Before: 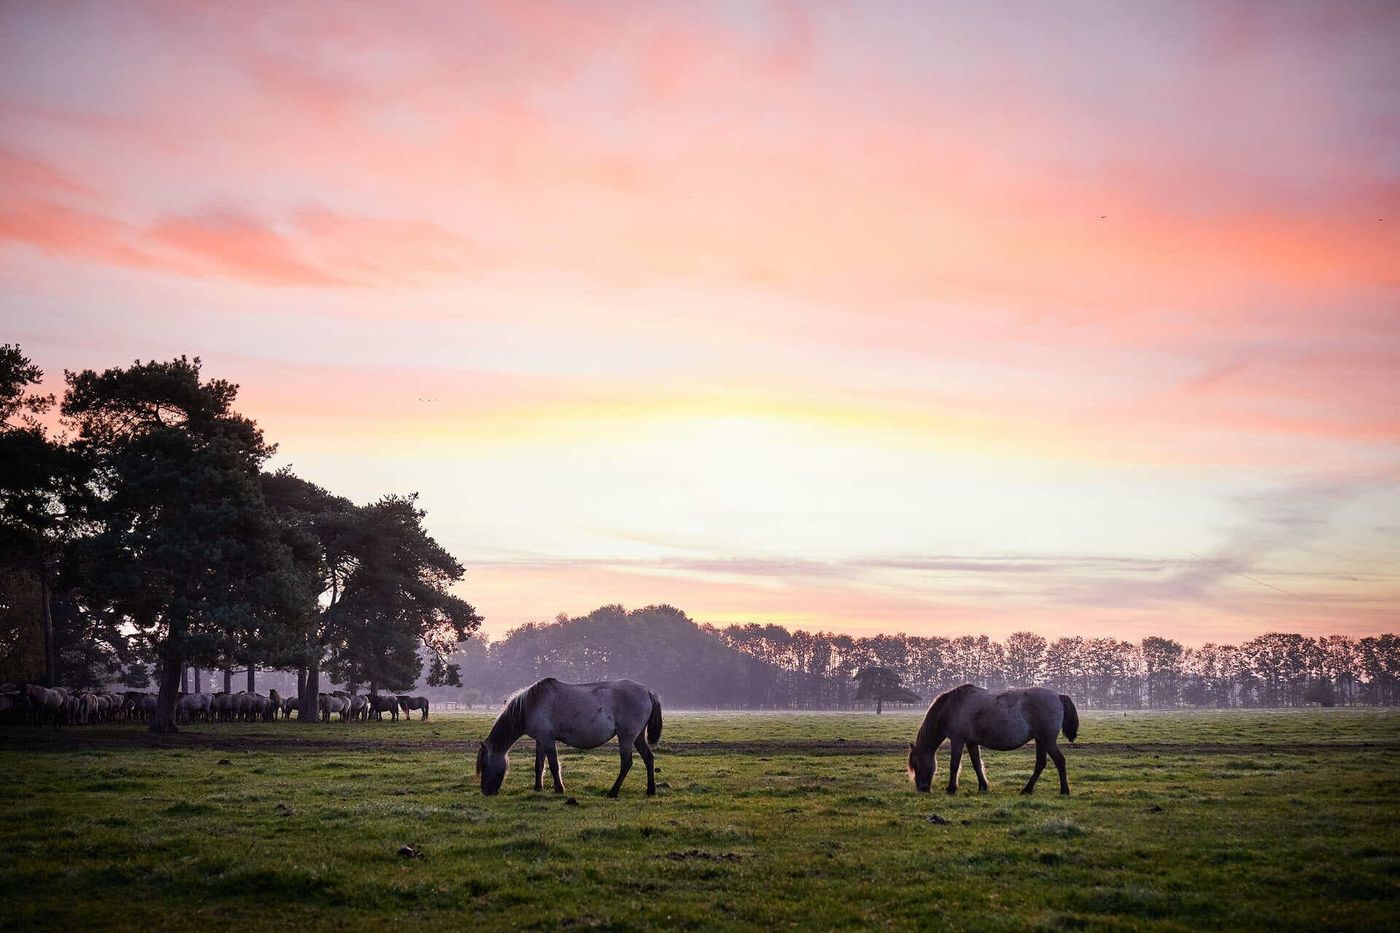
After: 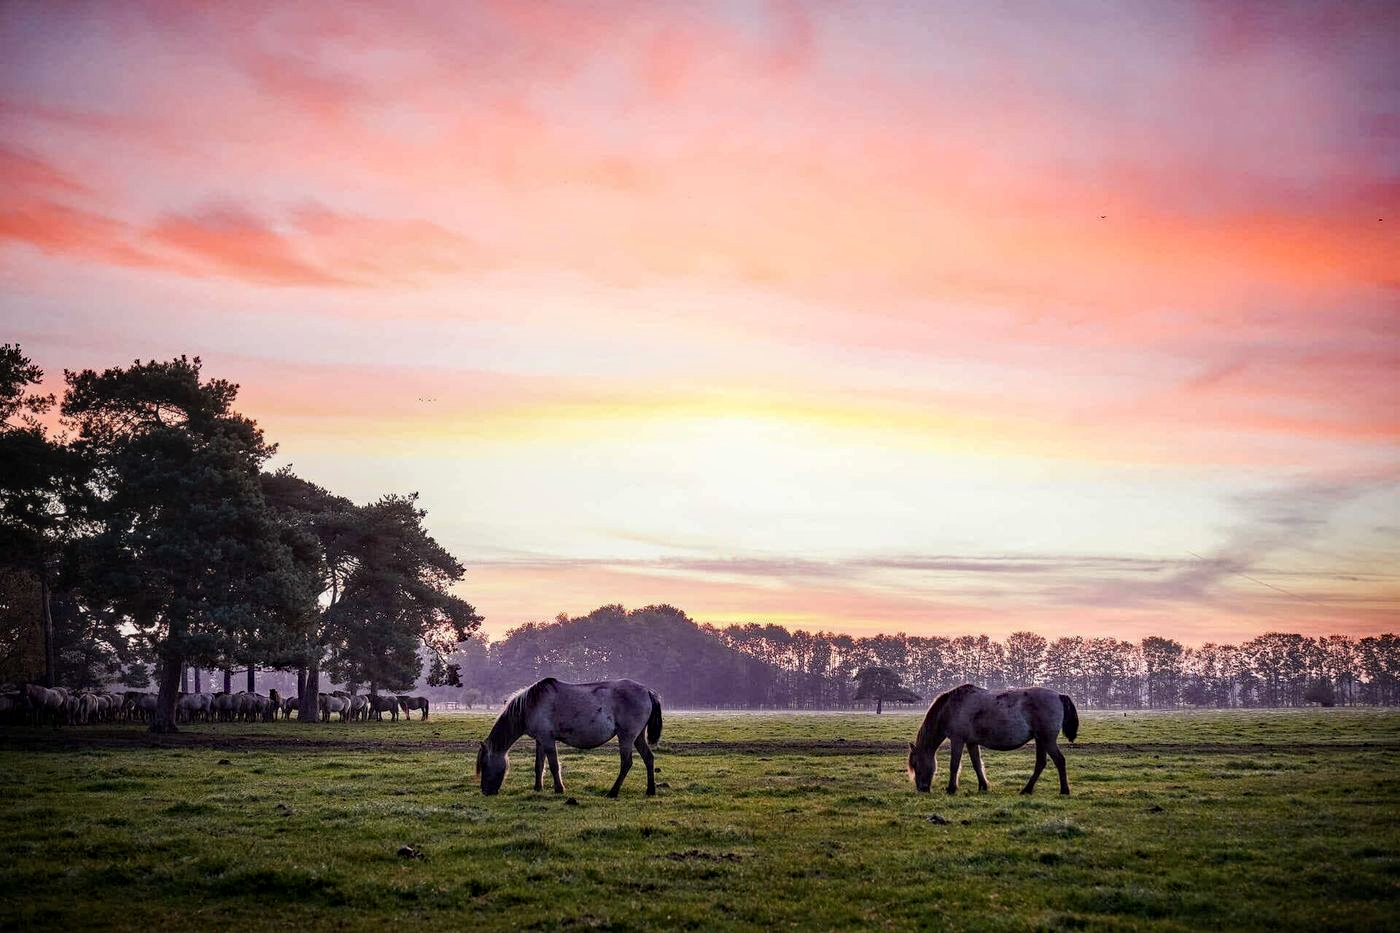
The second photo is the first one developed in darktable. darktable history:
haze removal: strength 0.487, distance 0.433, adaptive false
local contrast: on, module defaults
